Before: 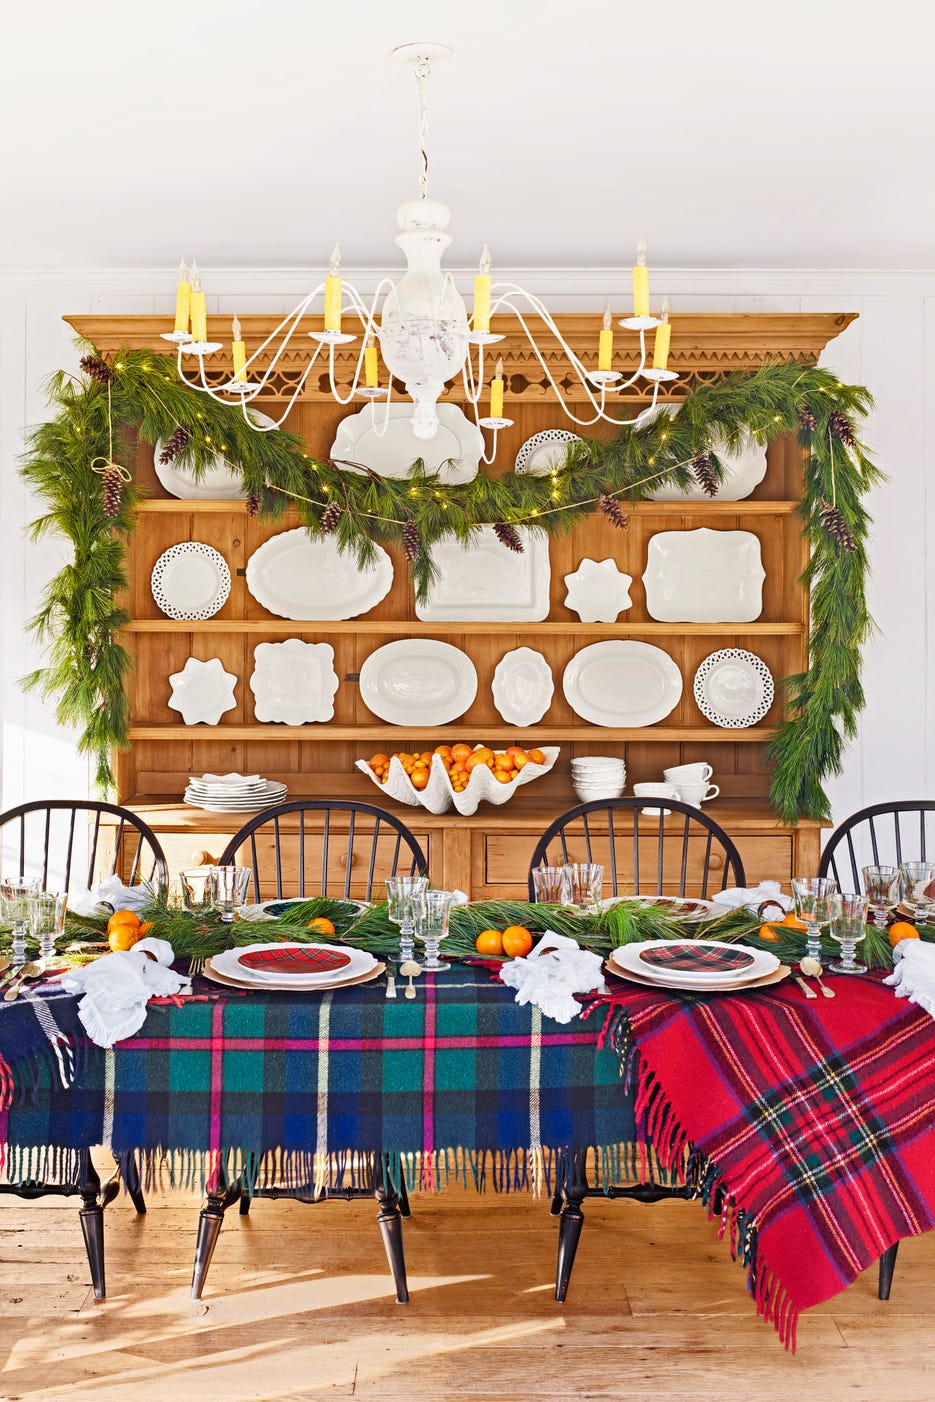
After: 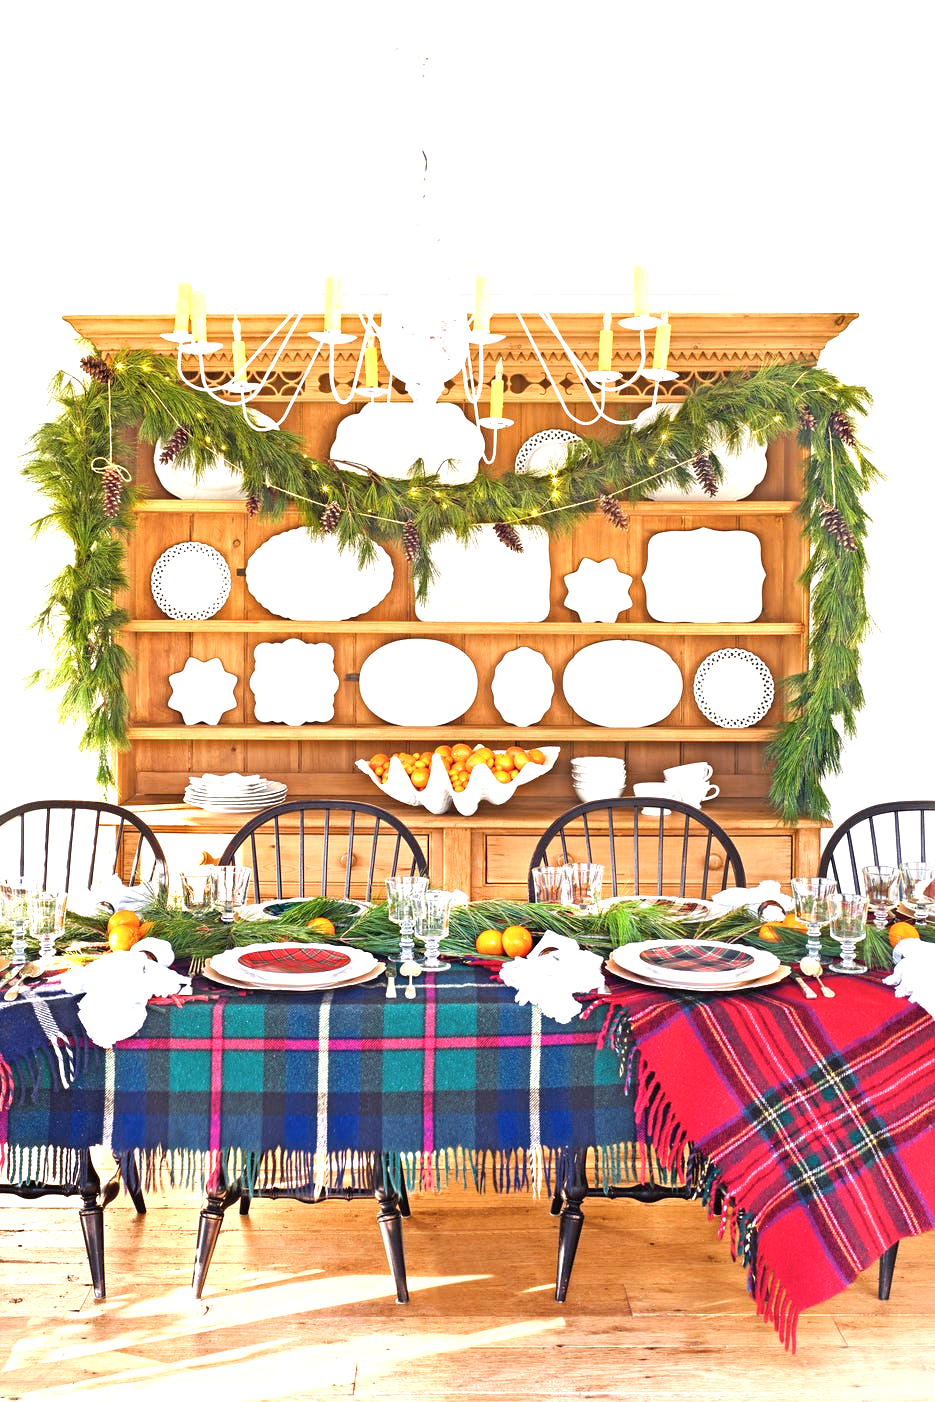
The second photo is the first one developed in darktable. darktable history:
exposure: black level correction 0, exposure 1 EV, compensate exposure bias true, compensate highlight preservation false
contrast brightness saturation: saturation -0.05
